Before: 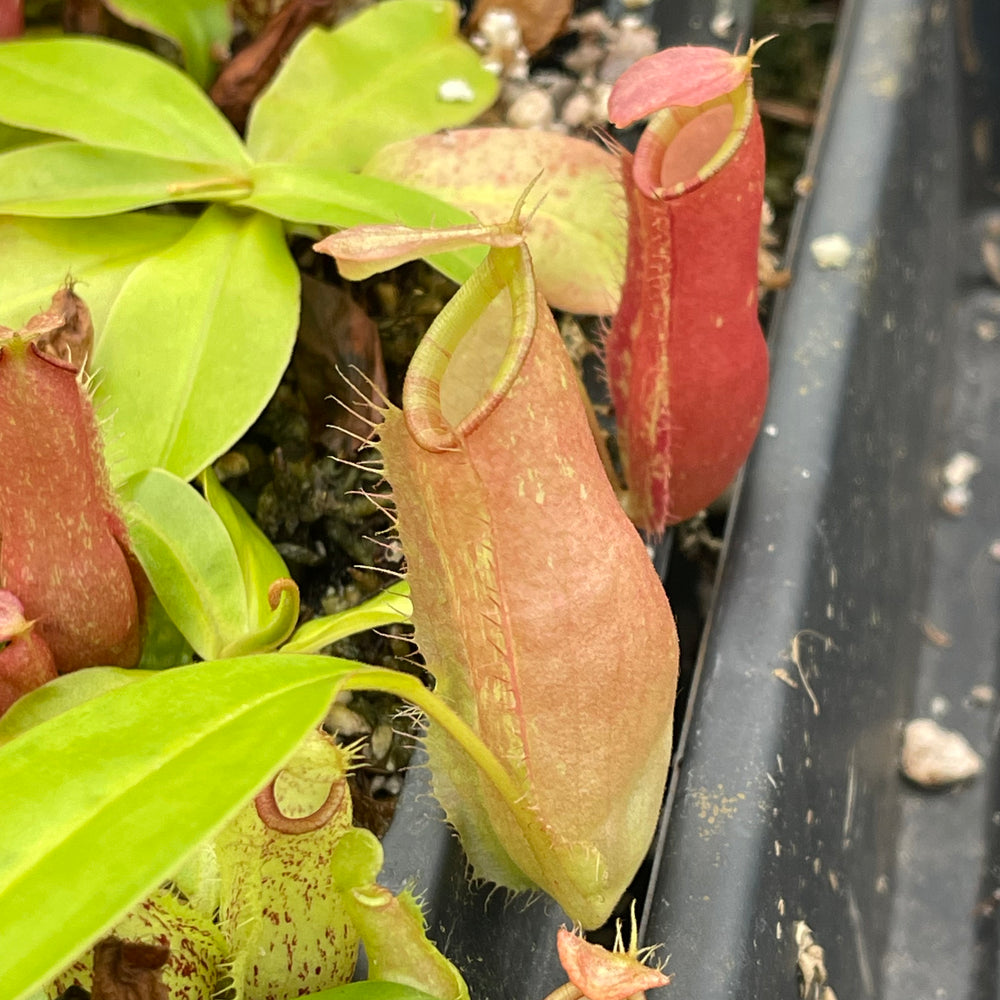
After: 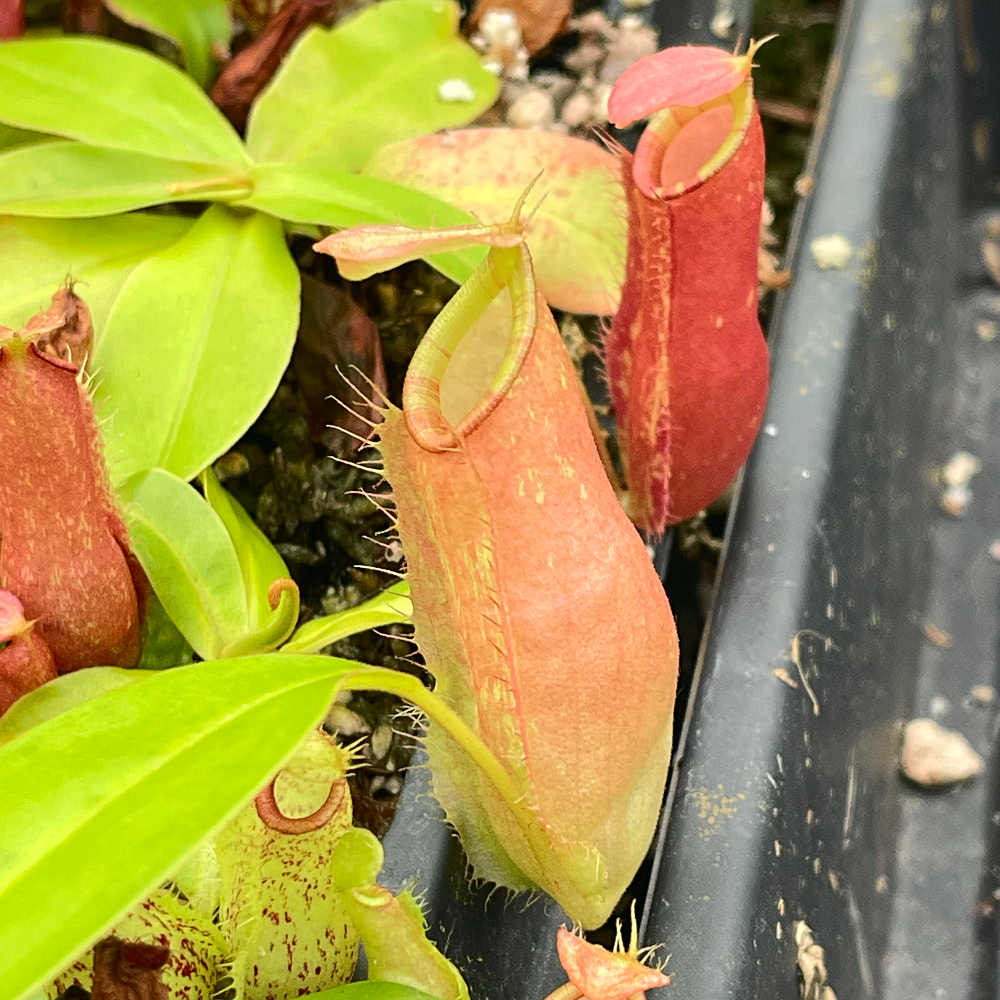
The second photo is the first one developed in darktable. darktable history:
sharpen: amount 0.2
tone curve: curves: ch0 [(0, 0.01) (0.037, 0.032) (0.131, 0.108) (0.275, 0.256) (0.483, 0.512) (0.61, 0.665) (0.696, 0.742) (0.792, 0.819) (0.911, 0.925) (0.997, 0.995)]; ch1 [(0, 0) (0.308, 0.29) (0.425, 0.411) (0.492, 0.488) (0.505, 0.503) (0.527, 0.531) (0.568, 0.594) (0.683, 0.702) (0.746, 0.77) (1, 1)]; ch2 [(0, 0) (0.246, 0.233) (0.36, 0.352) (0.415, 0.415) (0.485, 0.487) (0.502, 0.504) (0.525, 0.523) (0.539, 0.553) (0.587, 0.594) (0.636, 0.652) (0.711, 0.729) (0.845, 0.855) (0.998, 0.977)], color space Lab, independent channels, preserve colors none
